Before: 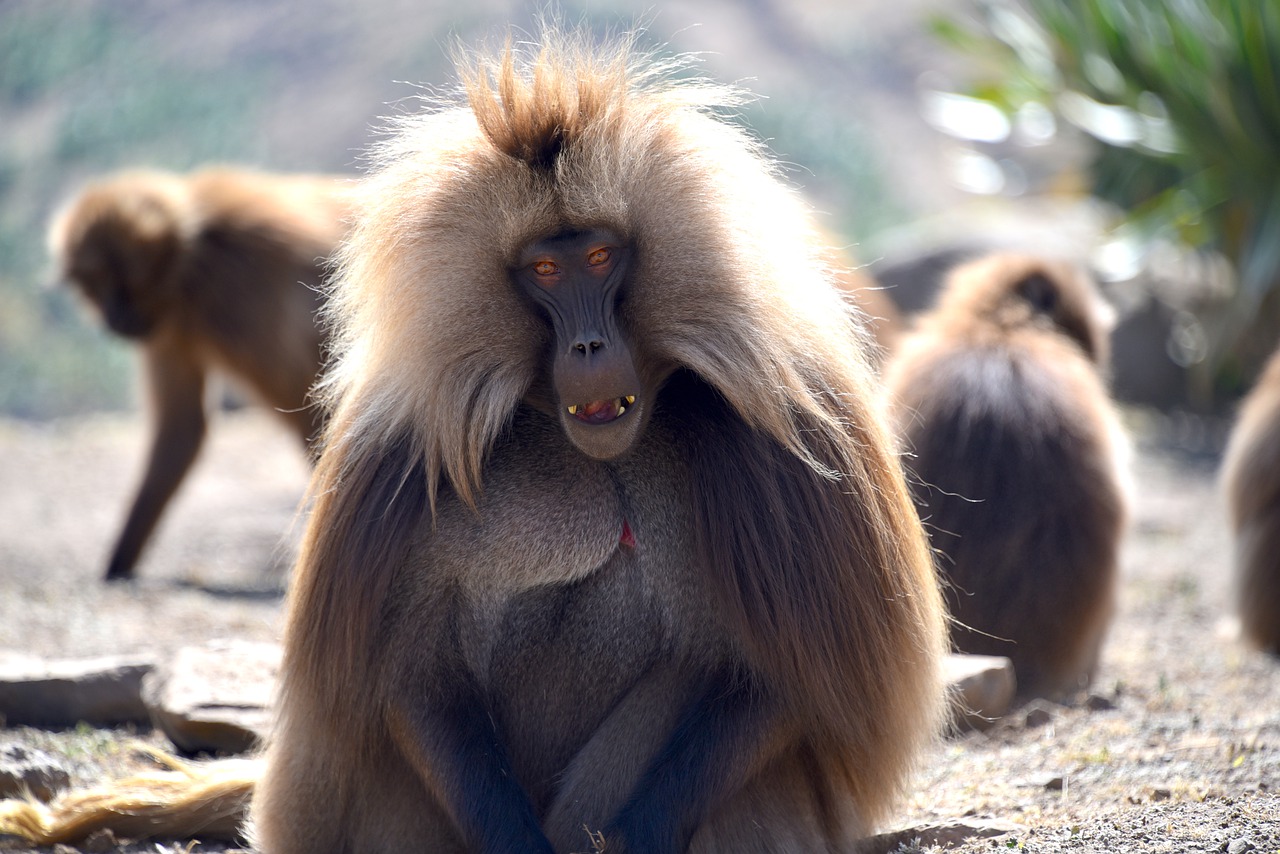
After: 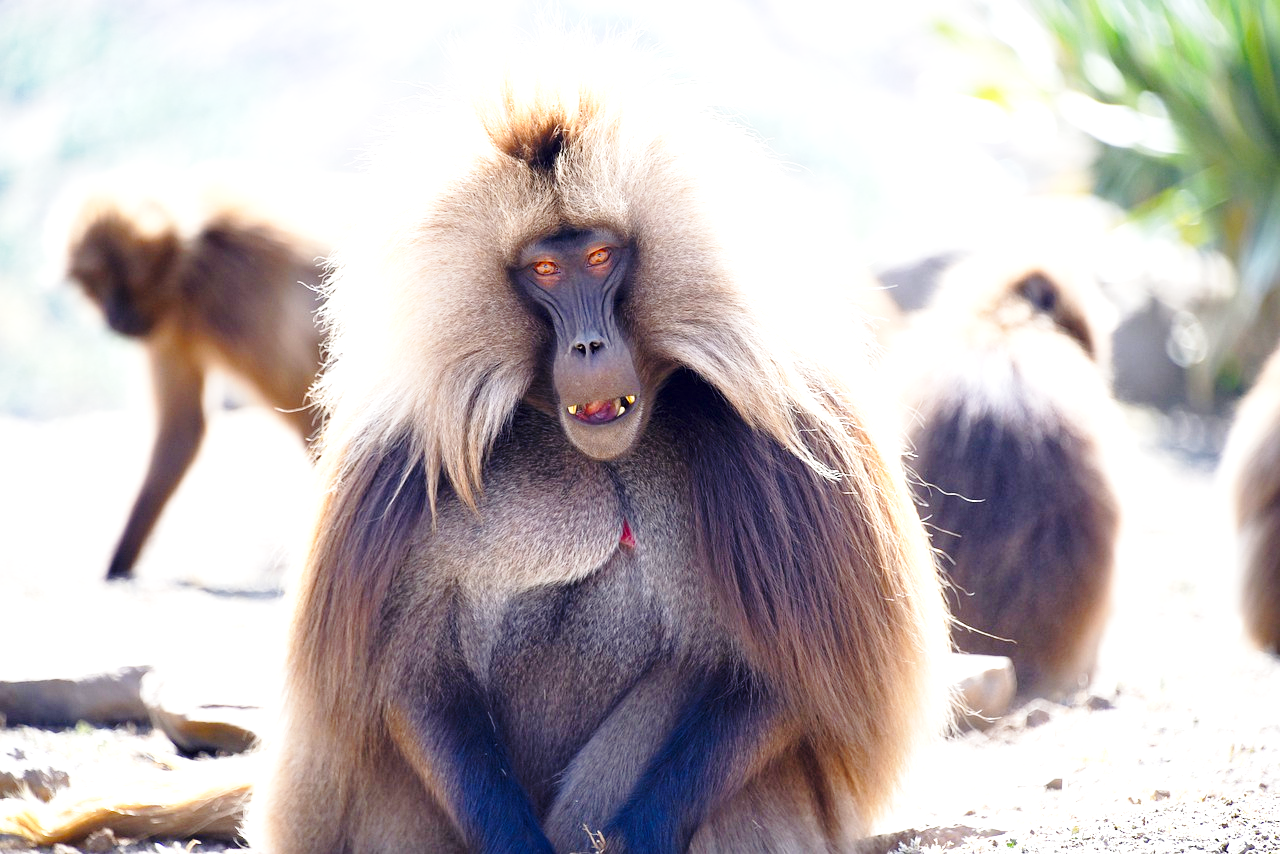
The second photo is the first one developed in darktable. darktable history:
base curve: curves: ch0 [(0, 0) (0.028, 0.03) (0.121, 0.232) (0.46, 0.748) (0.859, 0.968) (1, 1)], preserve colors none
exposure: exposure 1.141 EV, compensate highlight preservation false
